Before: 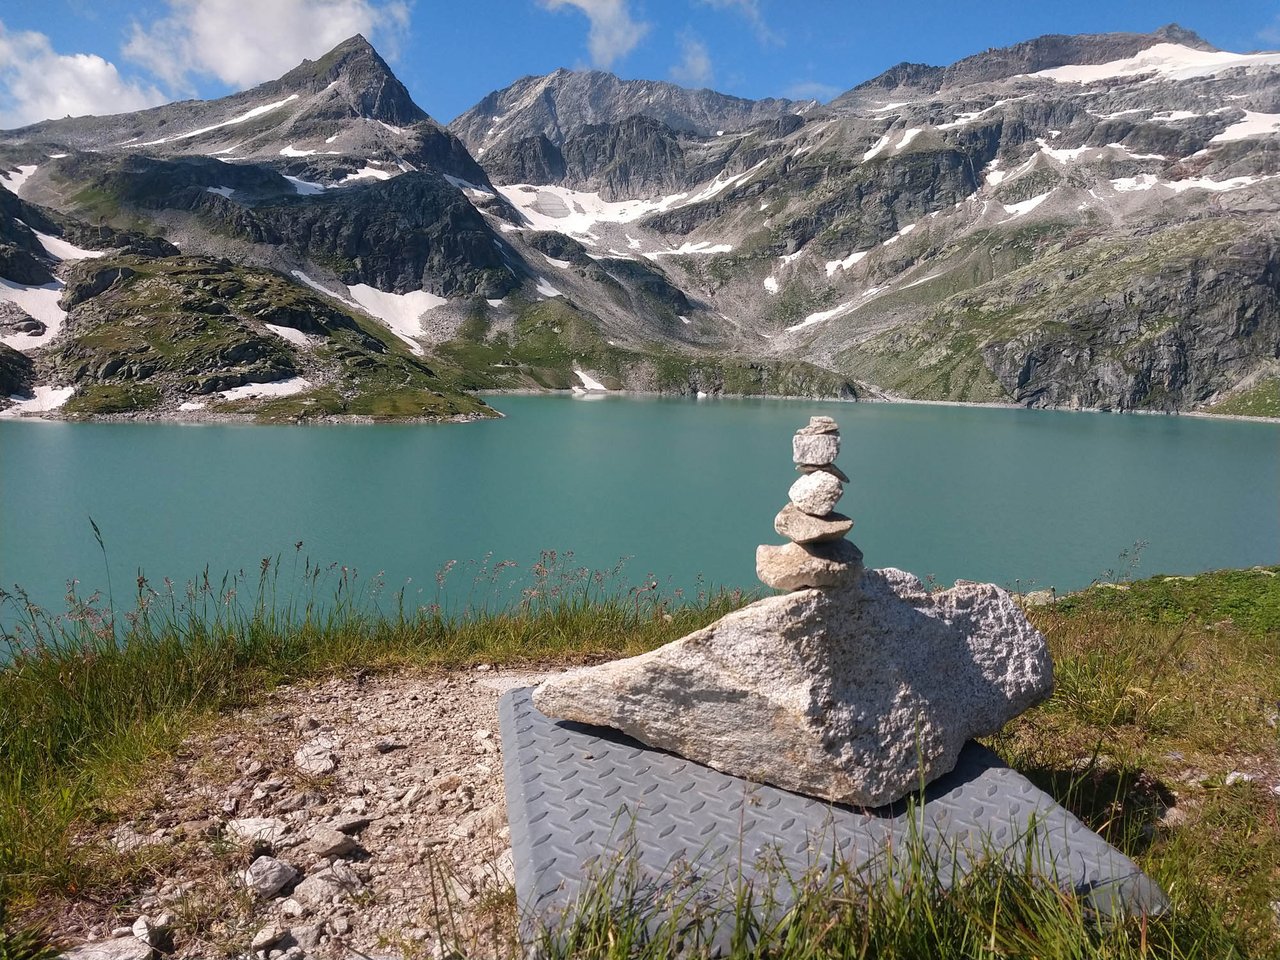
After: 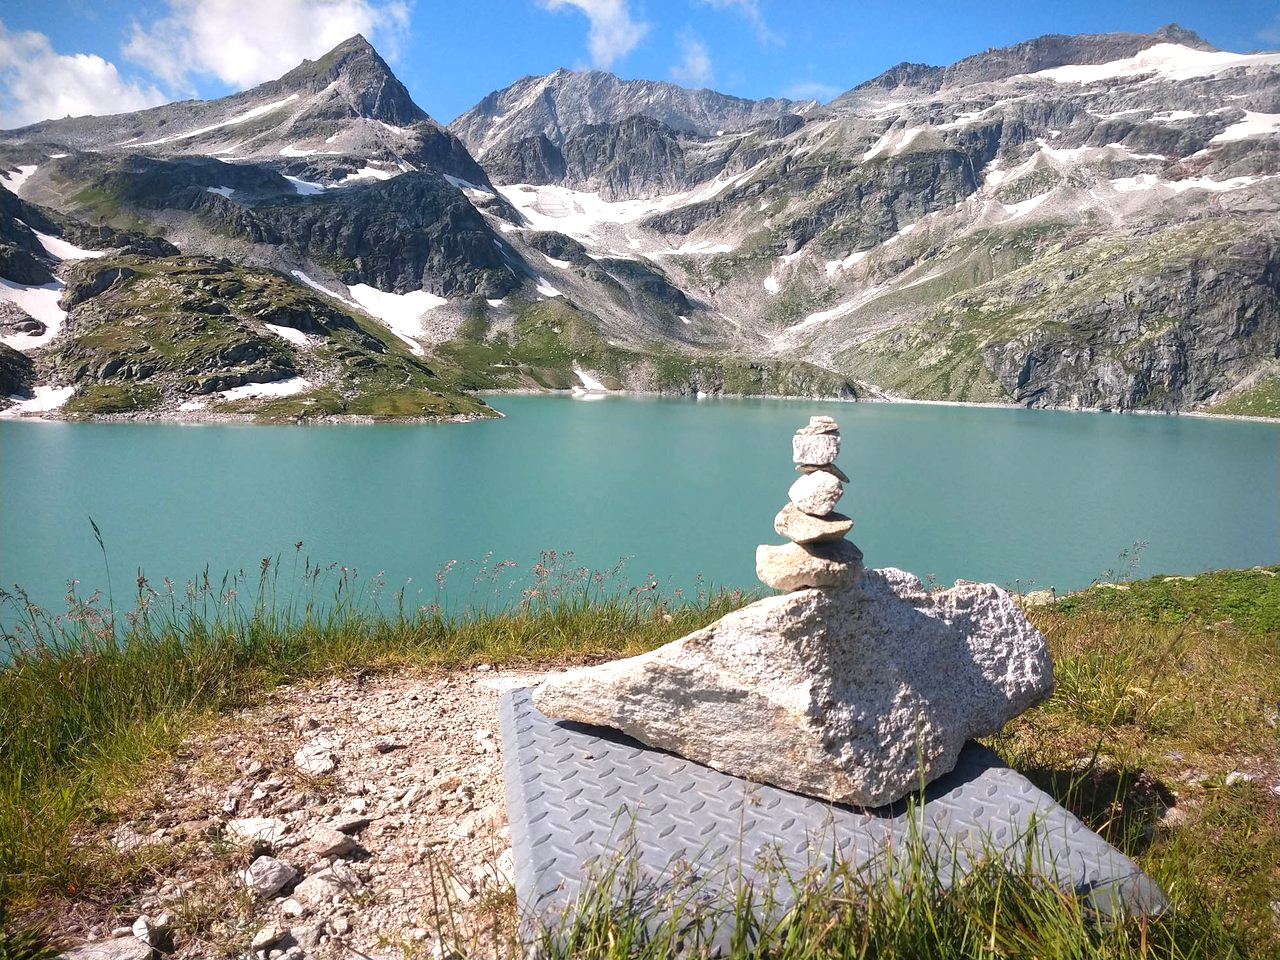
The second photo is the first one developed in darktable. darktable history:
vignetting: saturation 0.046
exposure: black level correction 0, exposure 0.7 EV, compensate highlight preservation false
